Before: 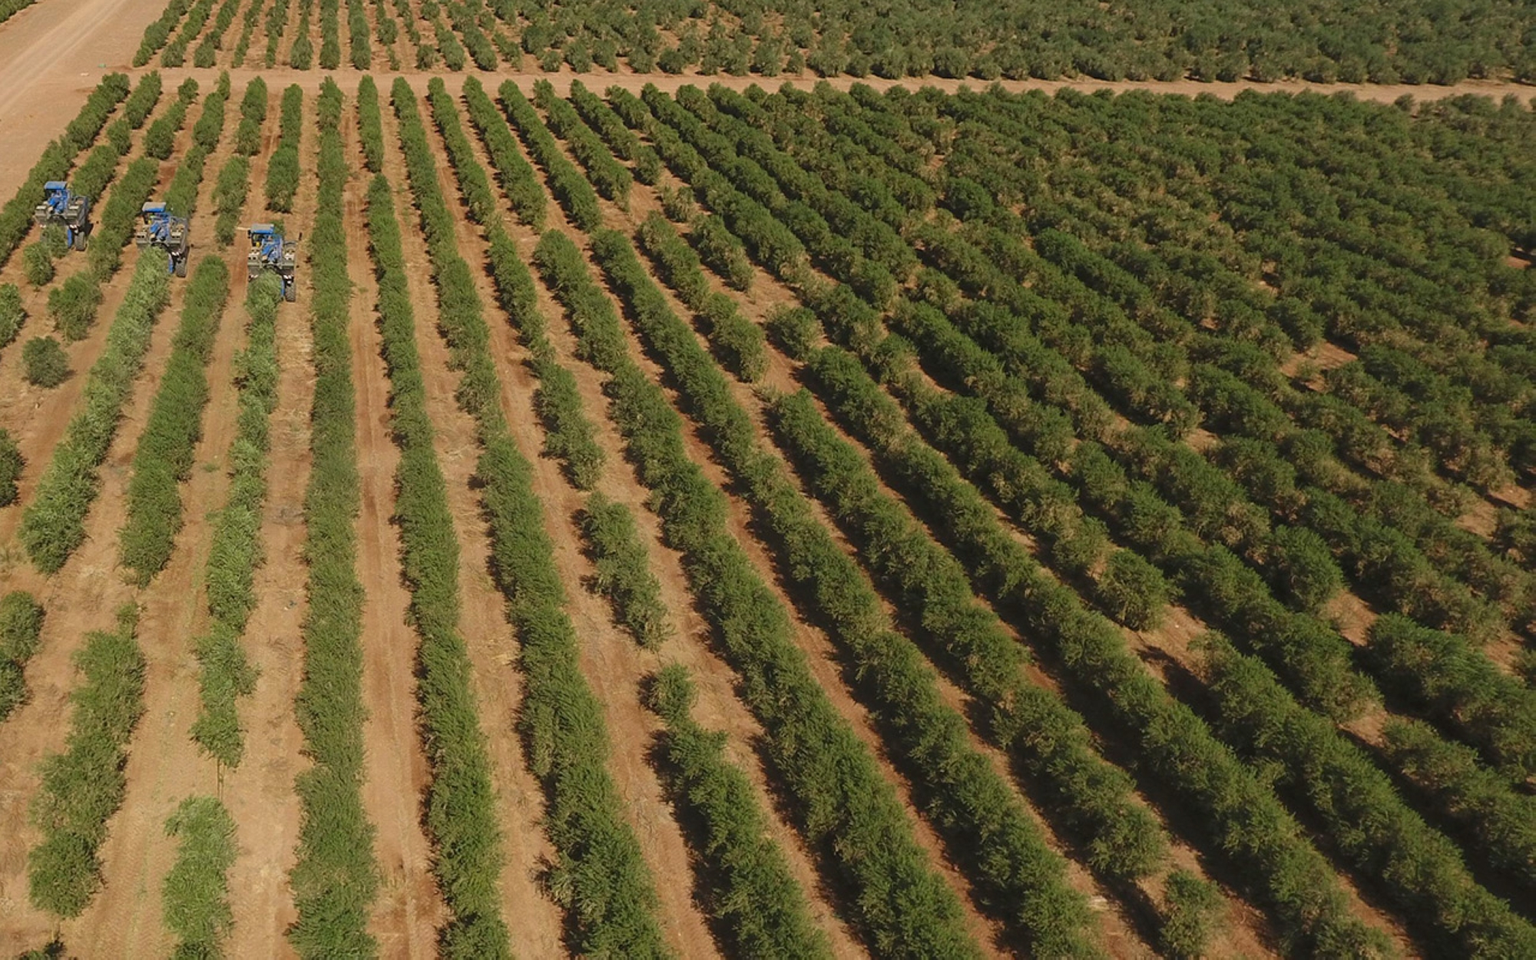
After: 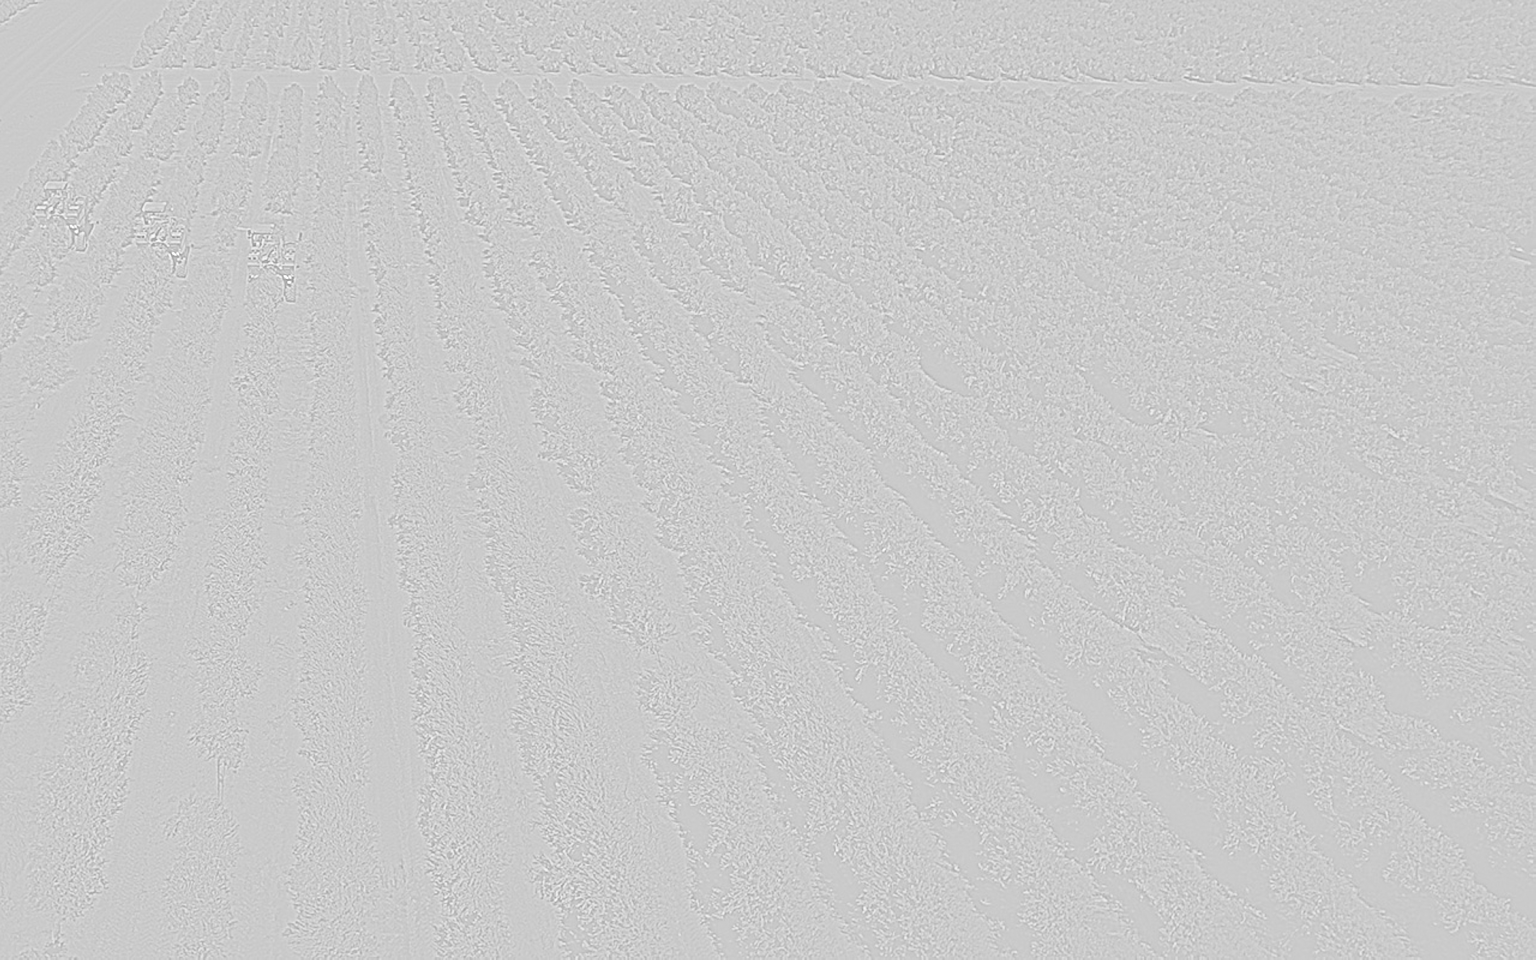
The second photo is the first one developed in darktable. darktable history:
highpass: sharpness 6%, contrast boost 7.63%
global tonemap: drago (1, 100), detail 1
exposure: exposure 0.078 EV, compensate highlight preservation false
